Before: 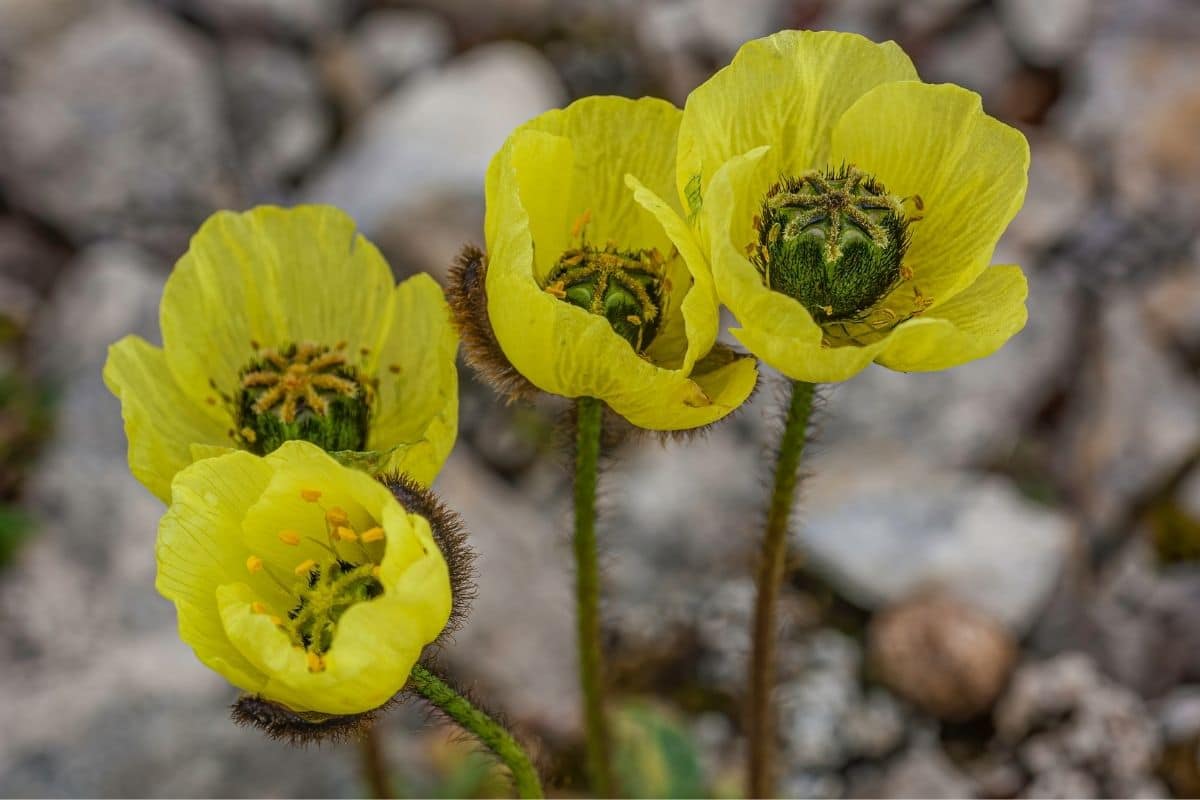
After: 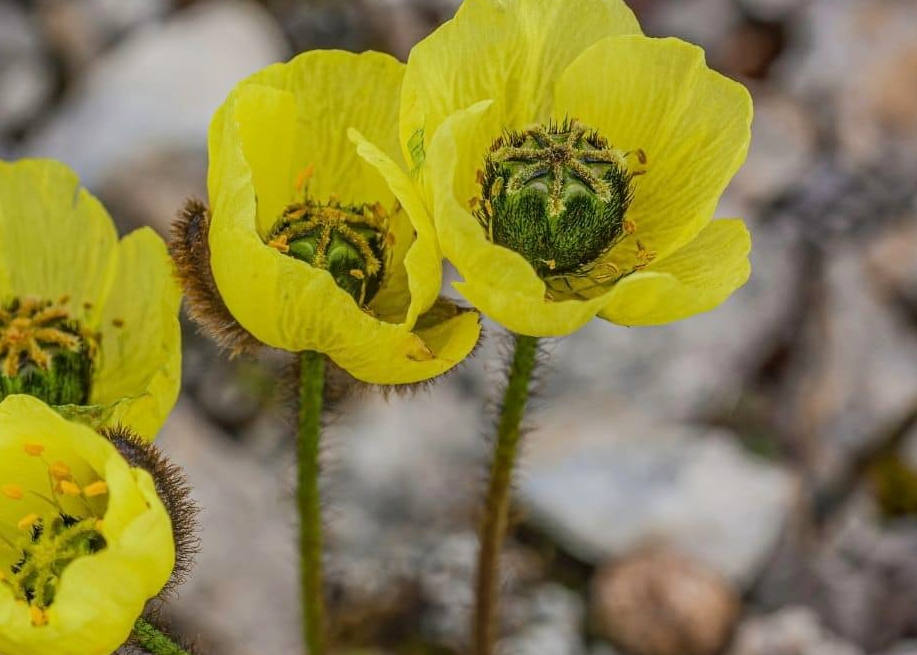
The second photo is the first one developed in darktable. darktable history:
crop: left 23.095%, top 5.827%, bottom 11.854%
base curve: curves: ch0 [(0, 0) (0.262, 0.32) (0.722, 0.705) (1, 1)]
